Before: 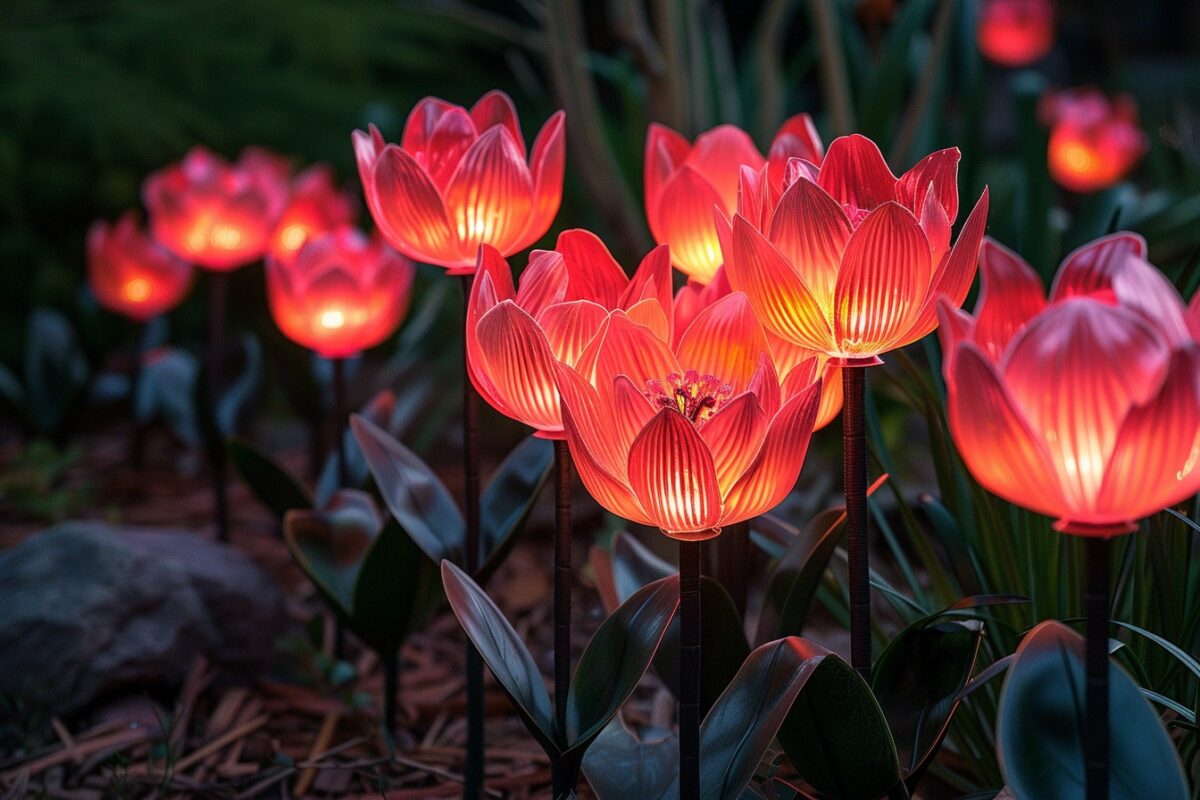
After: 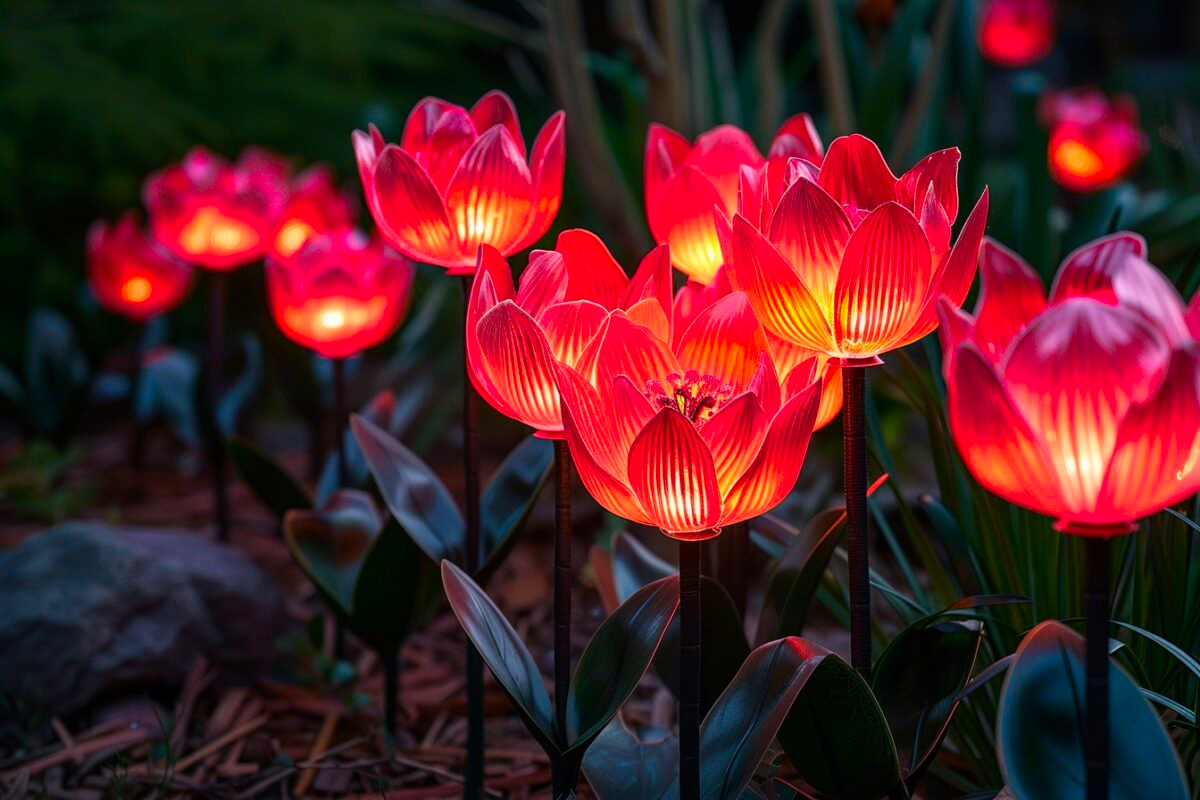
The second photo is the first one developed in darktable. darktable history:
contrast brightness saturation: contrast 0.087, saturation 0.283
